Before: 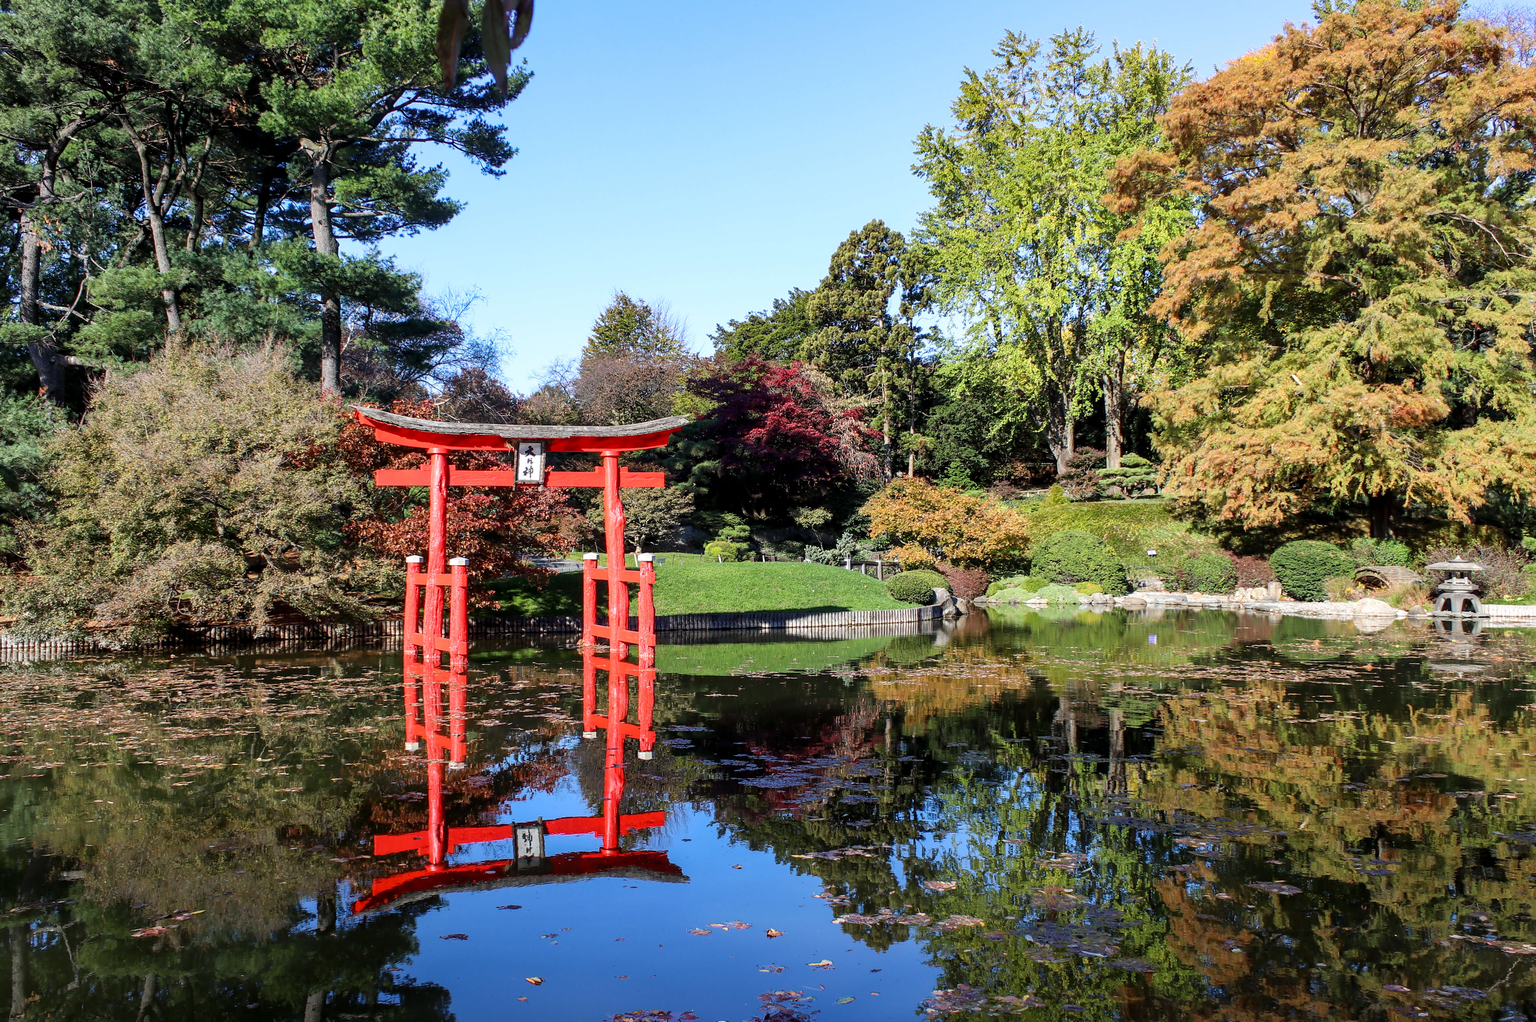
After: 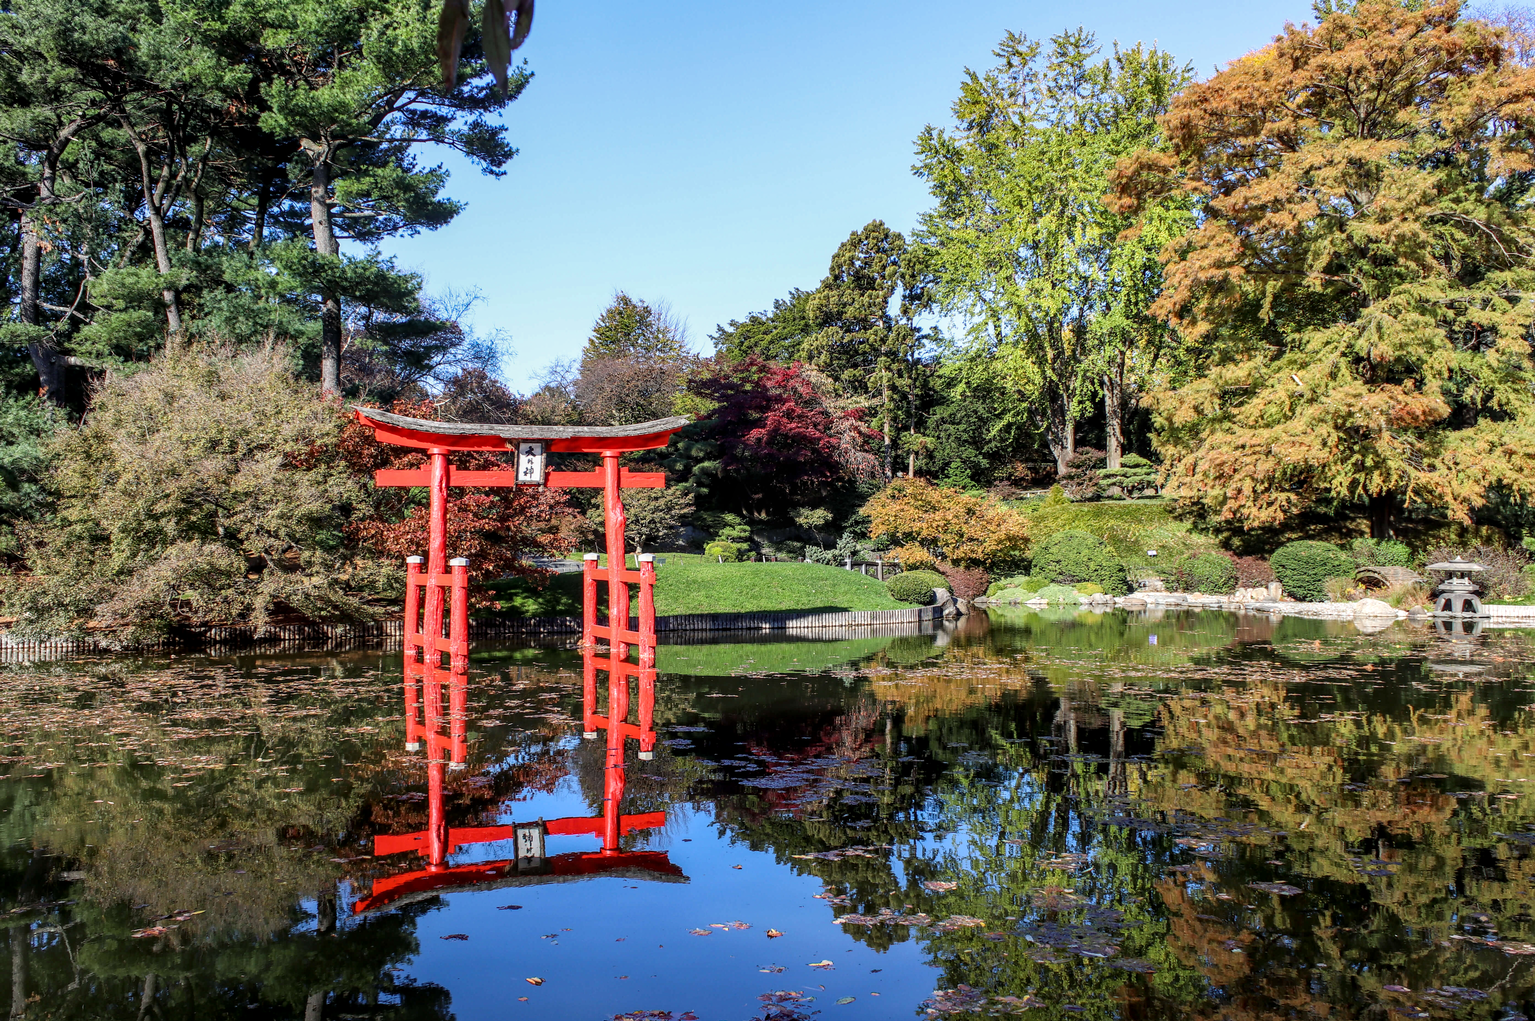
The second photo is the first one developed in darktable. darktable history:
local contrast: on, module defaults
exposure: exposure -0.041 EV
